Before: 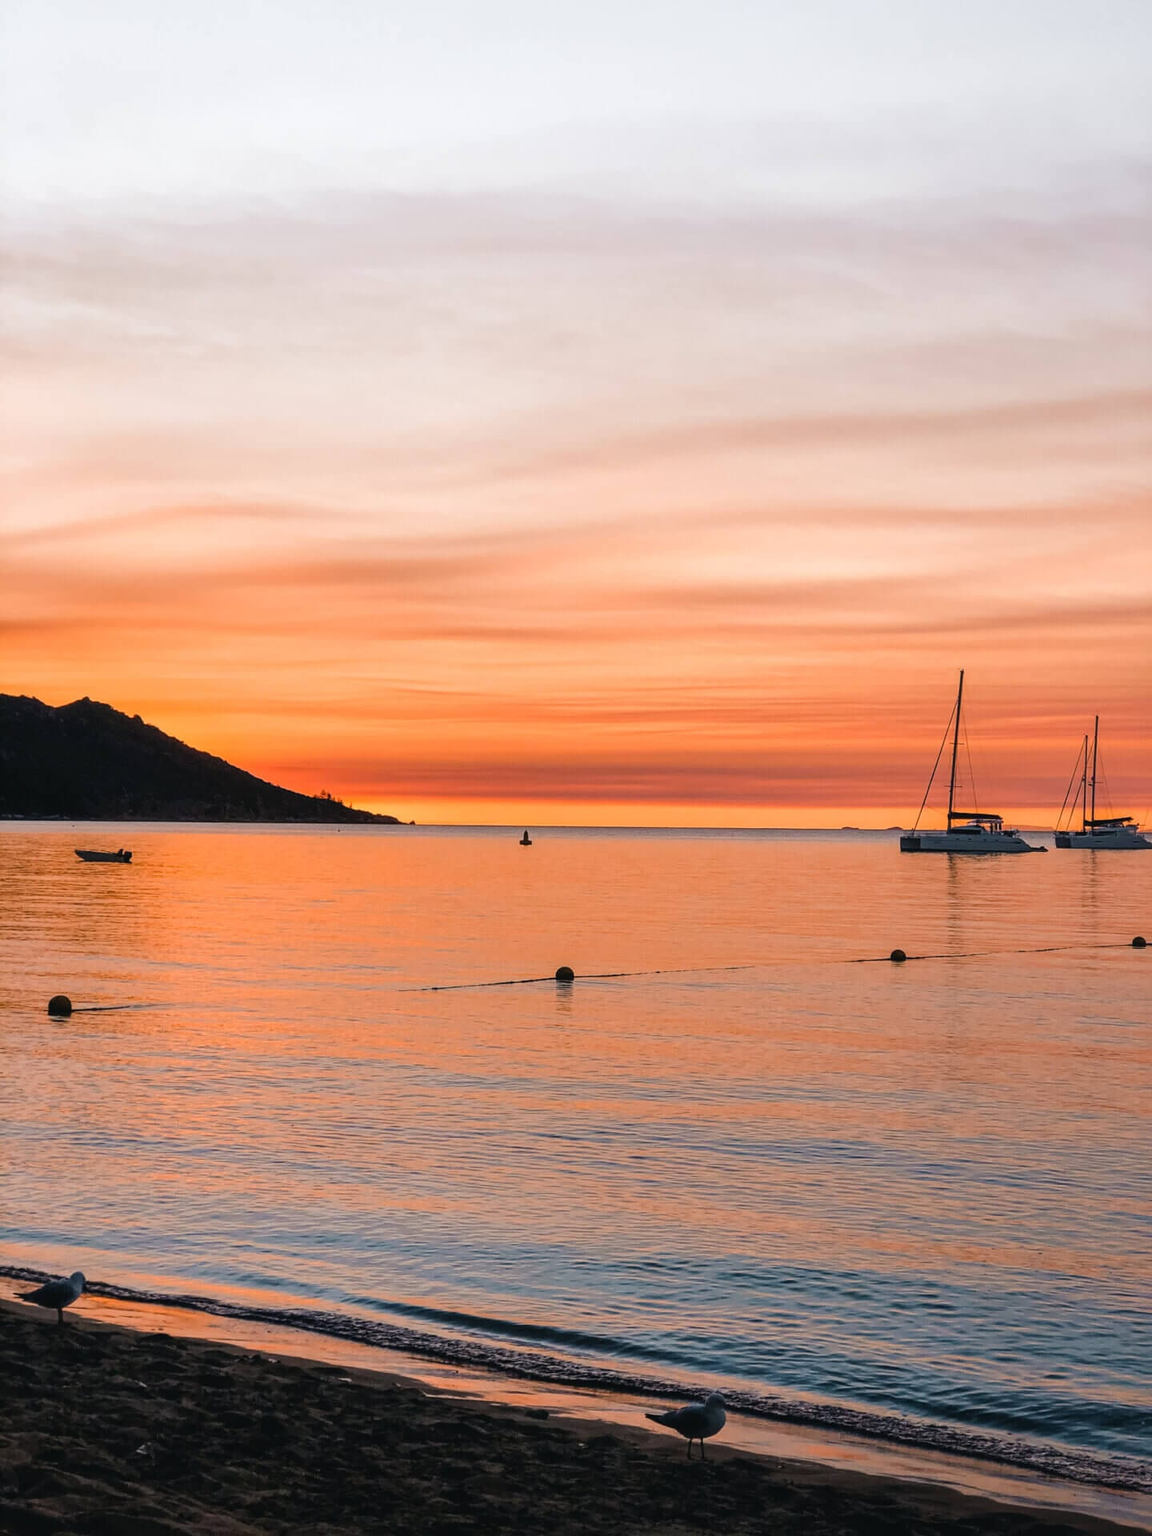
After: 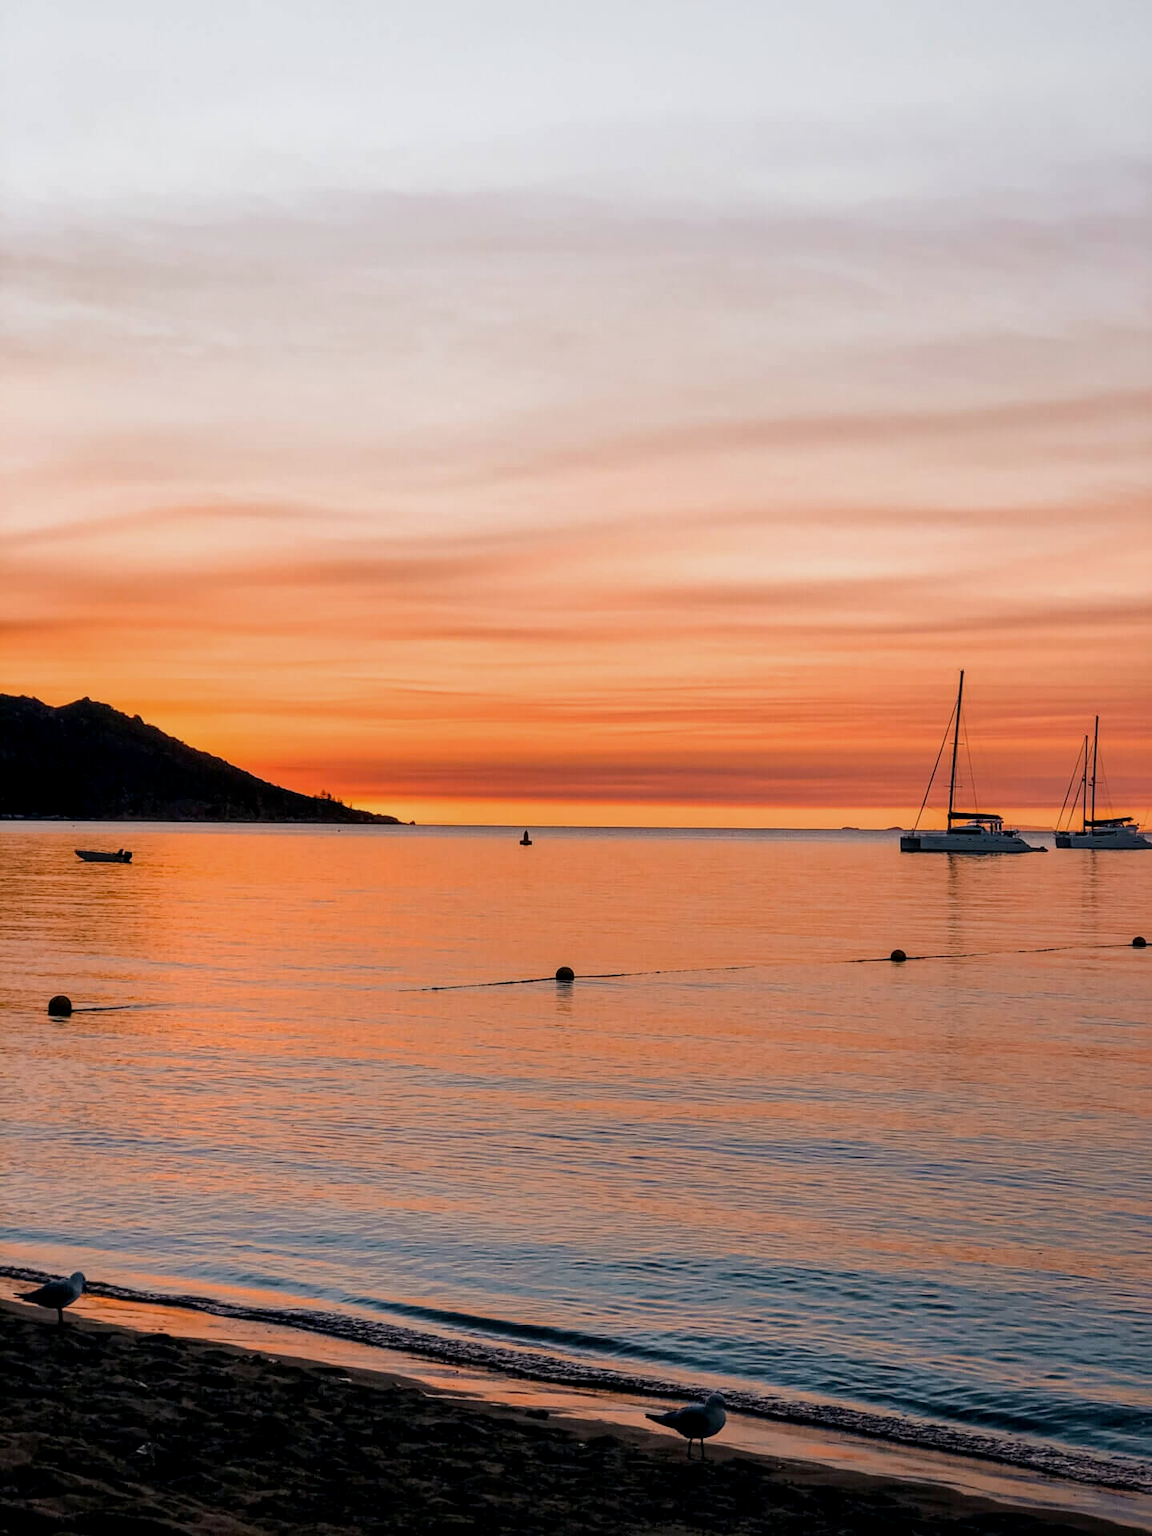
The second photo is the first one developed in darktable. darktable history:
tone equalizer: on, module defaults
exposure: black level correction 0.006, exposure -0.22 EV, compensate highlight preservation false
